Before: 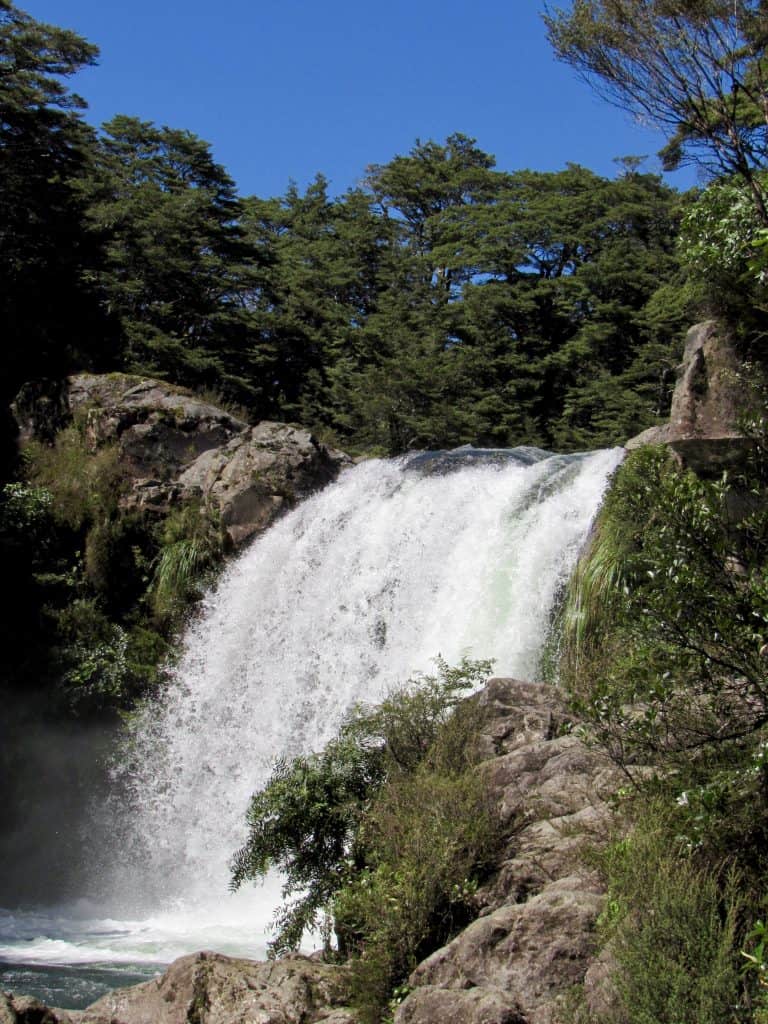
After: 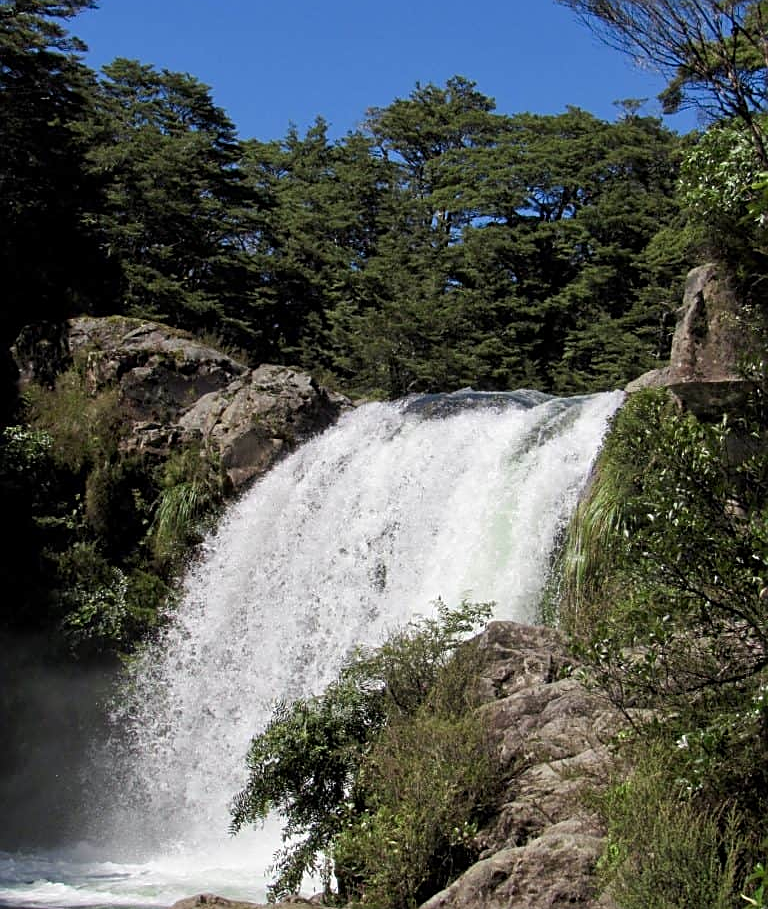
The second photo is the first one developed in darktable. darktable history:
crop and rotate: top 5.609%, bottom 5.609%
sharpen: on, module defaults
